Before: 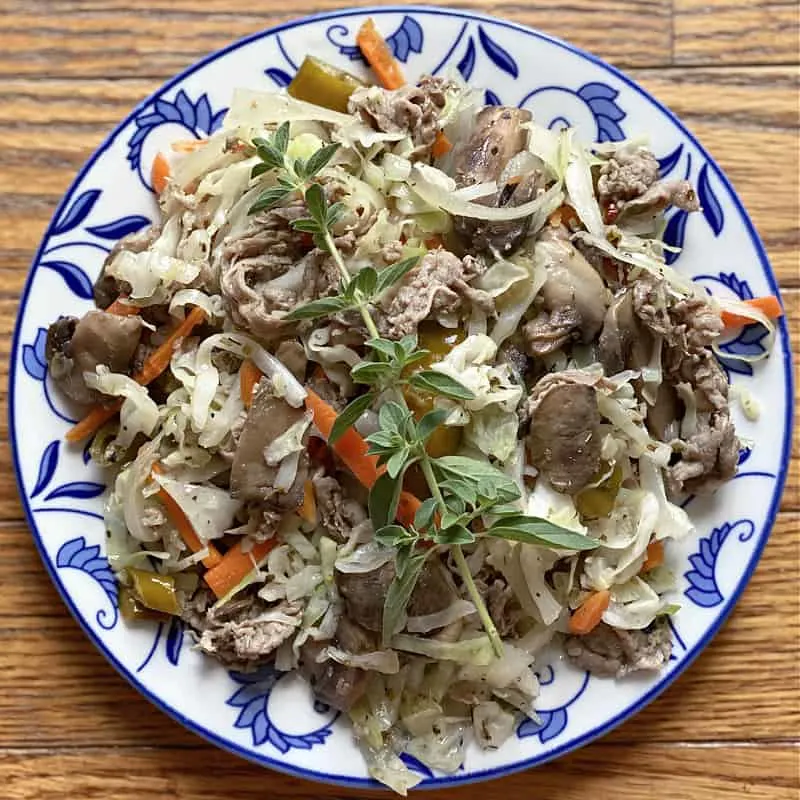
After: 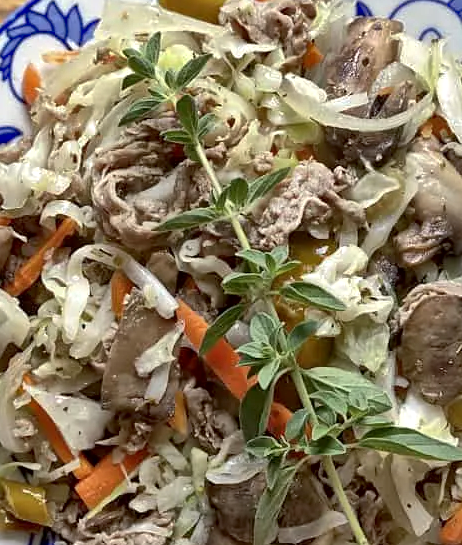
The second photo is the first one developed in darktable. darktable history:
local contrast: mode bilateral grid, contrast 20, coarseness 19, detail 163%, midtone range 0.2
crop: left 16.202%, top 11.208%, right 26.045%, bottom 20.557%
shadows and highlights: on, module defaults
